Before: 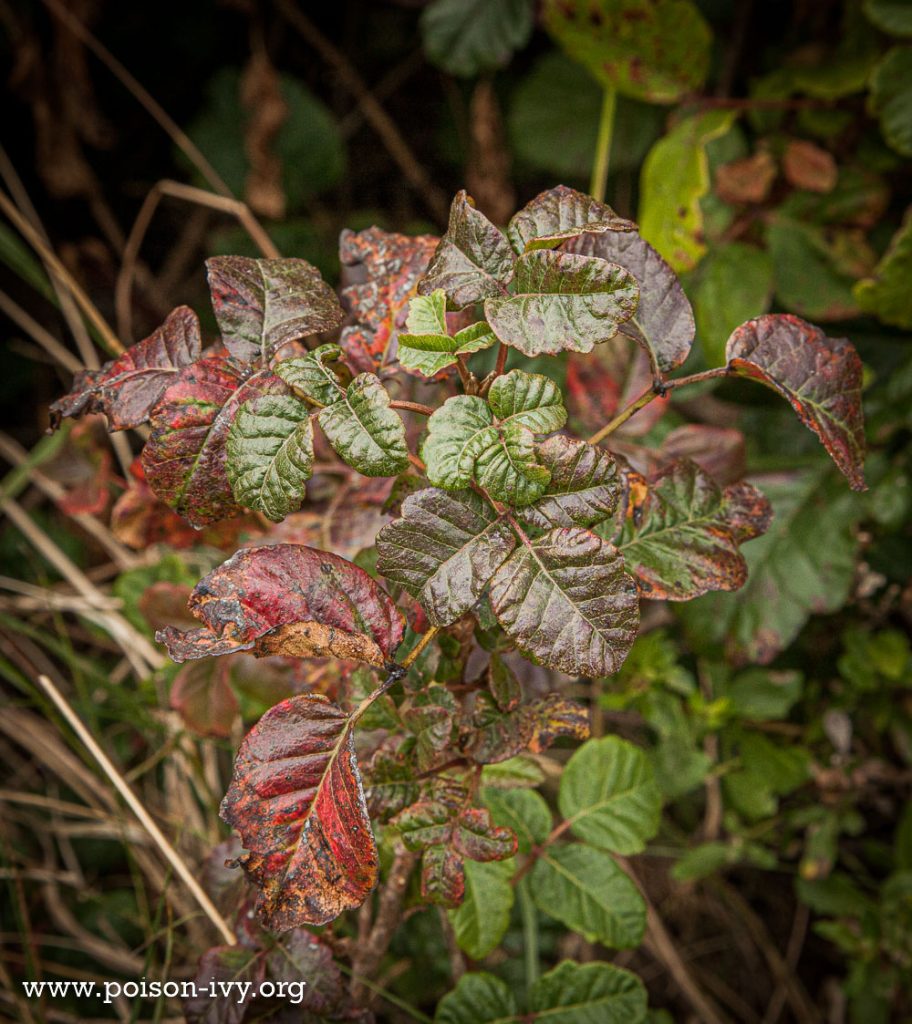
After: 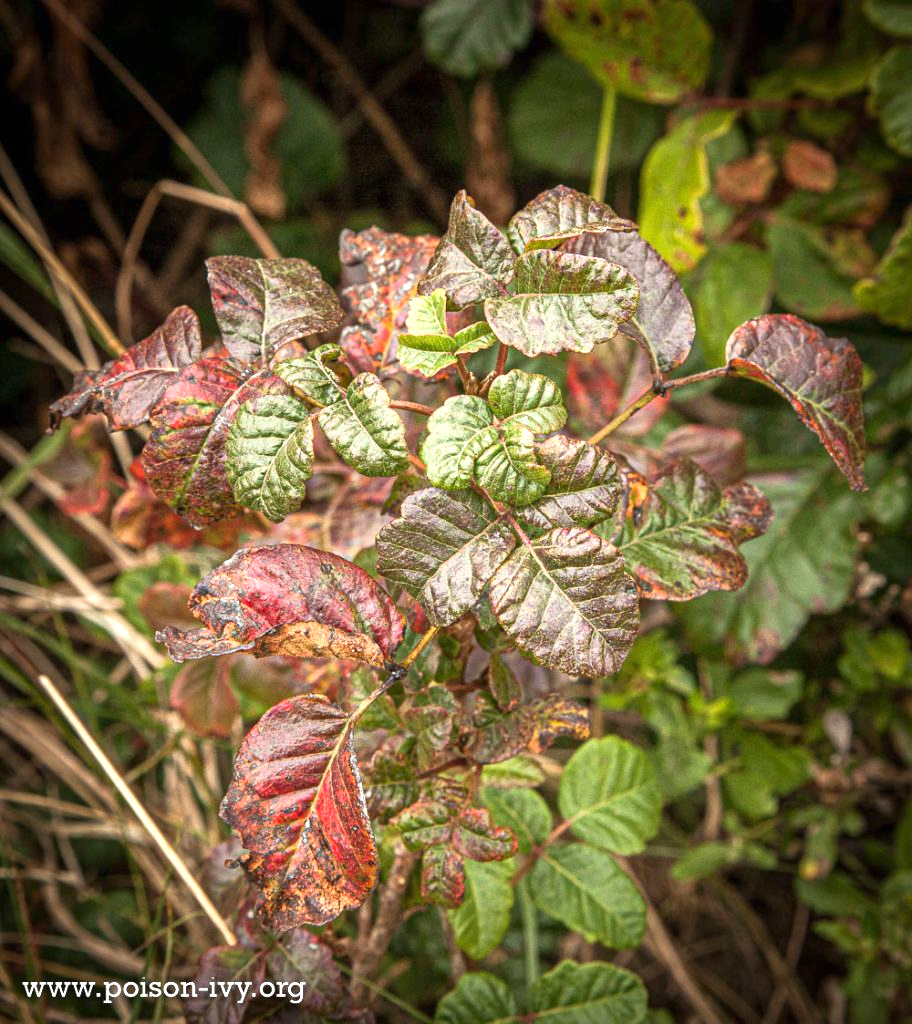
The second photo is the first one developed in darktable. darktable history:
exposure: black level correction 0, exposure 0.877 EV, compensate exposure bias true, compensate highlight preservation false
tone equalizer: on, module defaults
